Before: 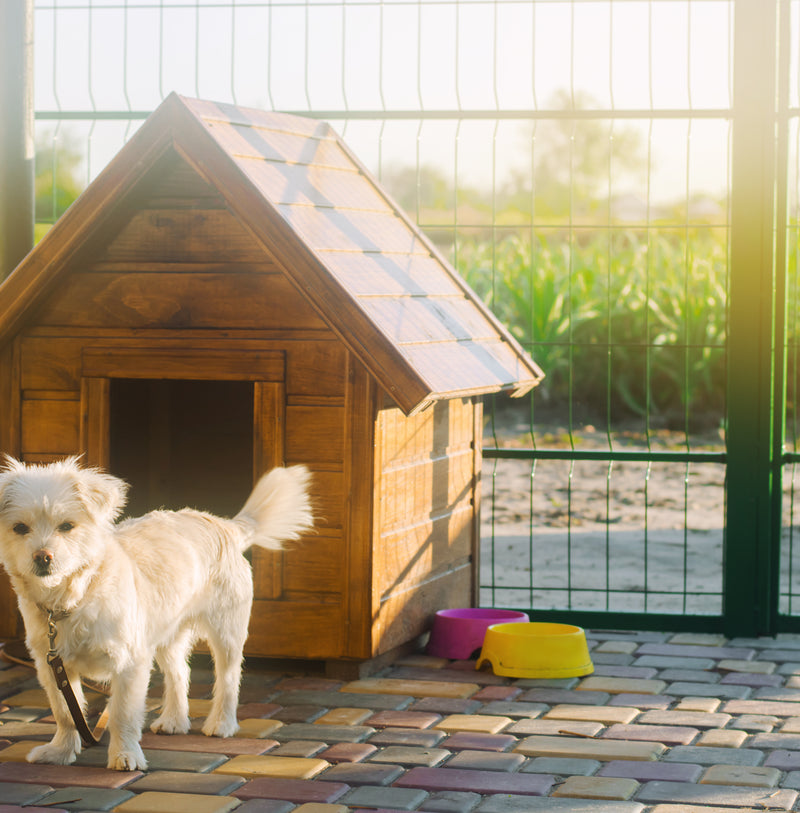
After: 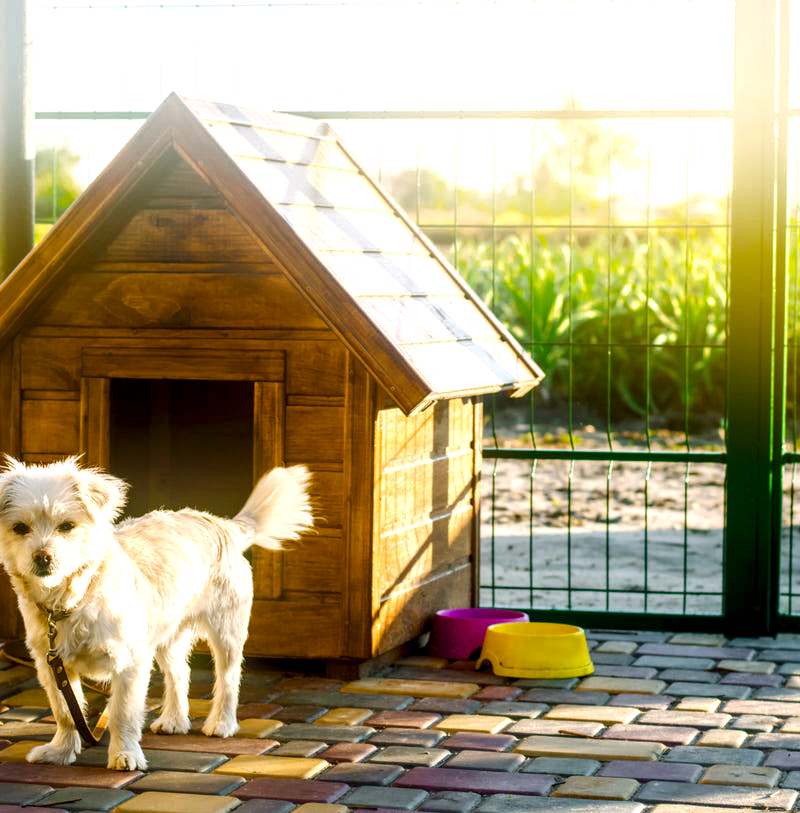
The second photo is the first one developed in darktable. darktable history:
local contrast: highlights 27%, detail 150%
color balance rgb: global offset › luminance -0.845%, perceptual saturation grading › global saturation 20%, perceptual saturation grading › highlights -25.119%, perceptual saturation grading › shadows 49.677%, perceptual brilliance grading › global brilliance 15.796%, perceptual brilliance grading › shadows -34.583%, global vibrance 20%
